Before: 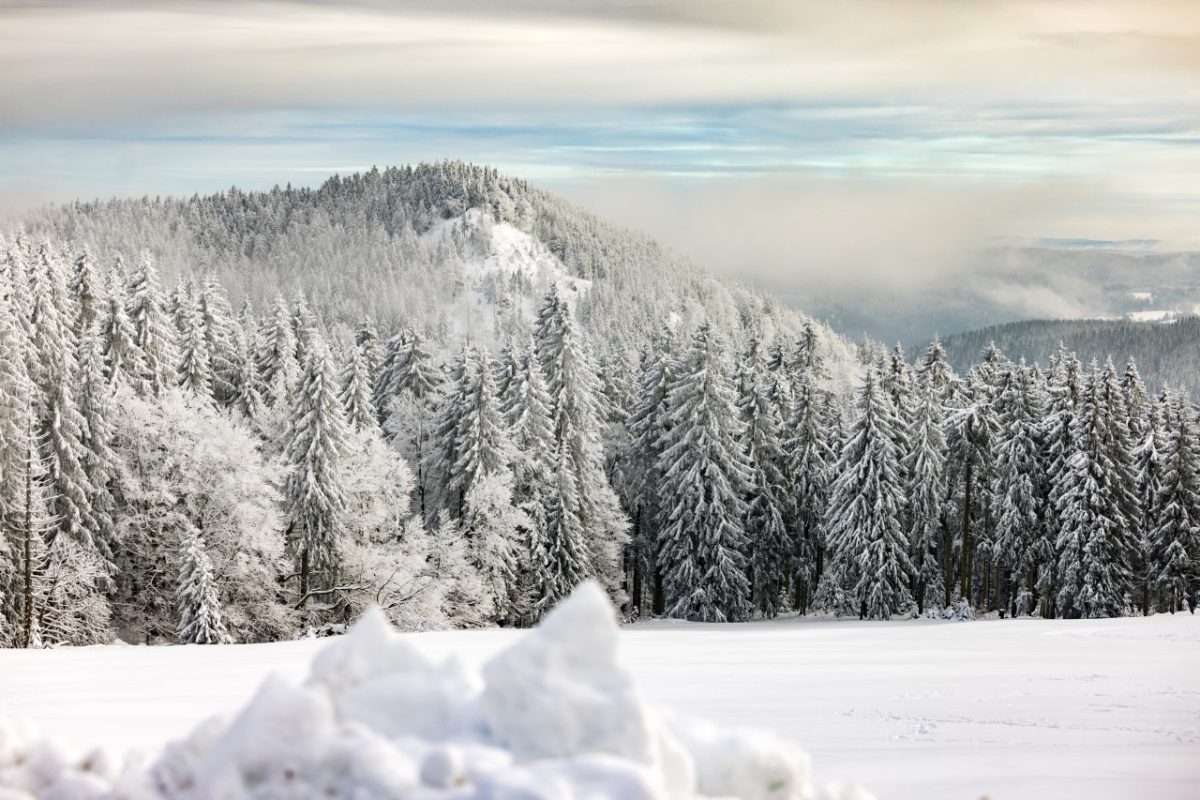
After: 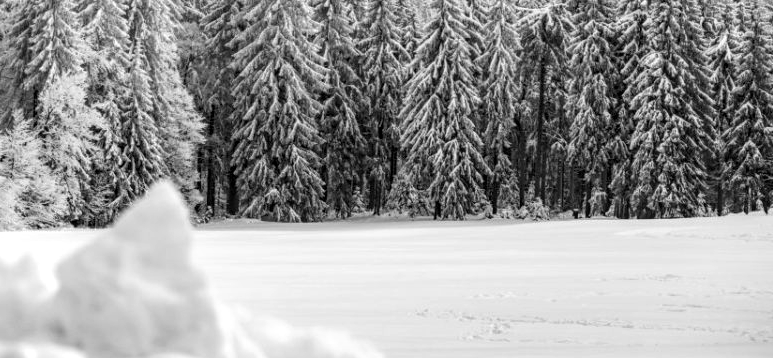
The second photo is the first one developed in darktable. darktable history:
crop and rotate: left 35.509%, top 50.238%, bottom 4.934%
white balance: red 1.08, blue 0.791
color contrast: green-magenta contrast 0.3, blue-yellow contrast 0.15
local contrast: on, module defaults
monochrome: size 3.1
